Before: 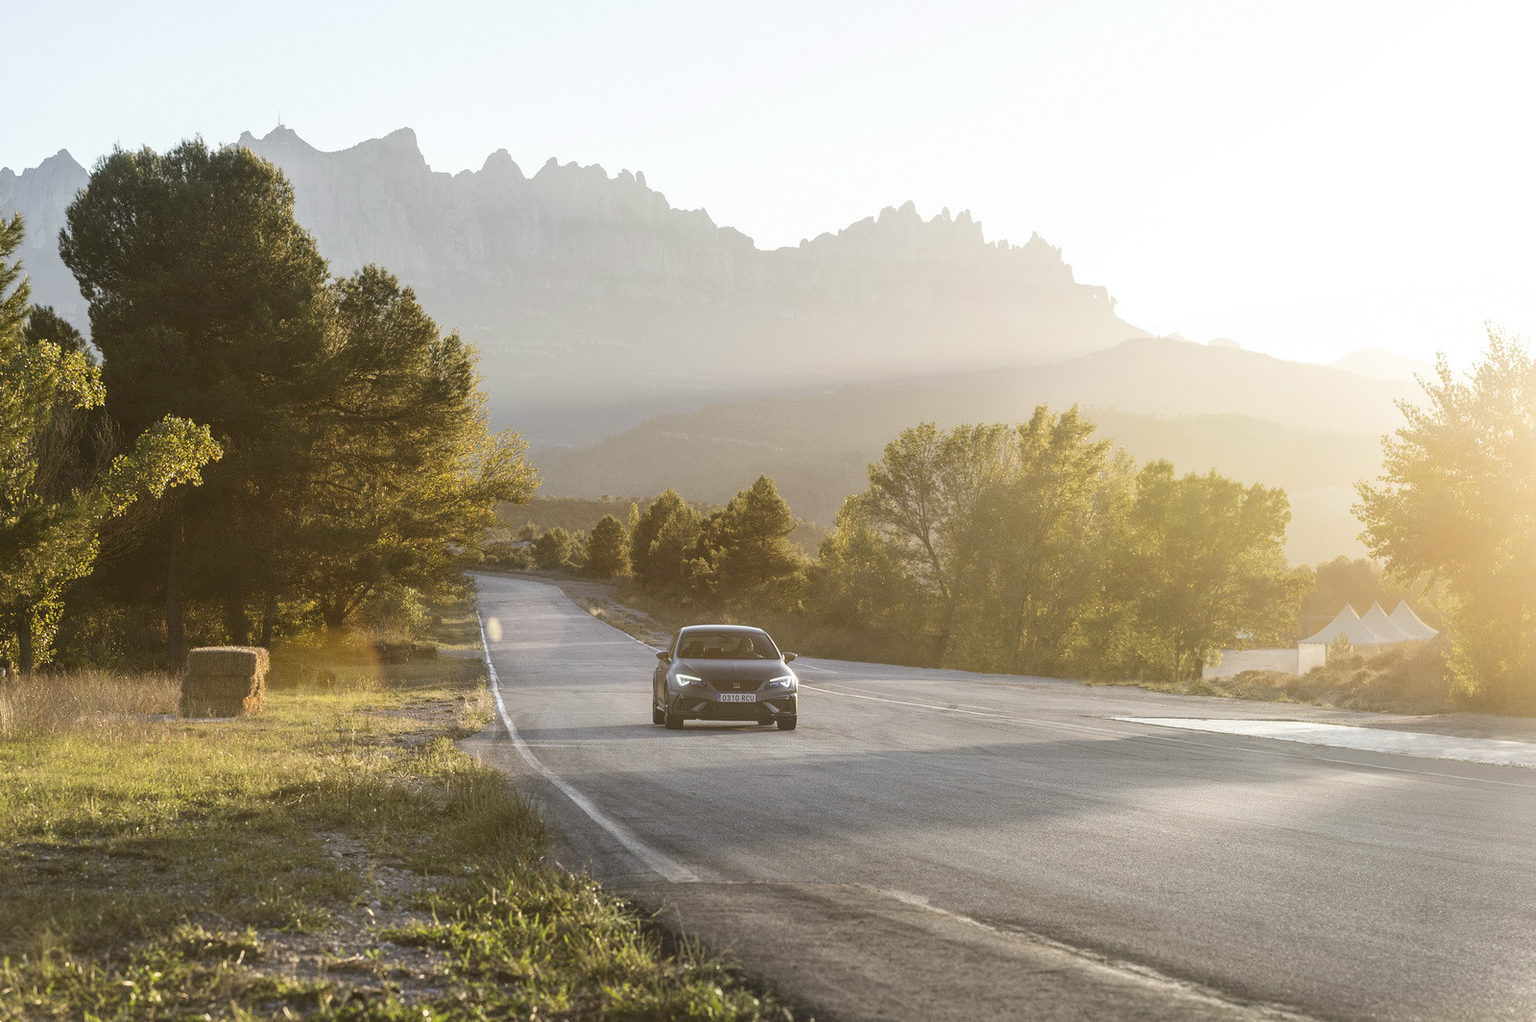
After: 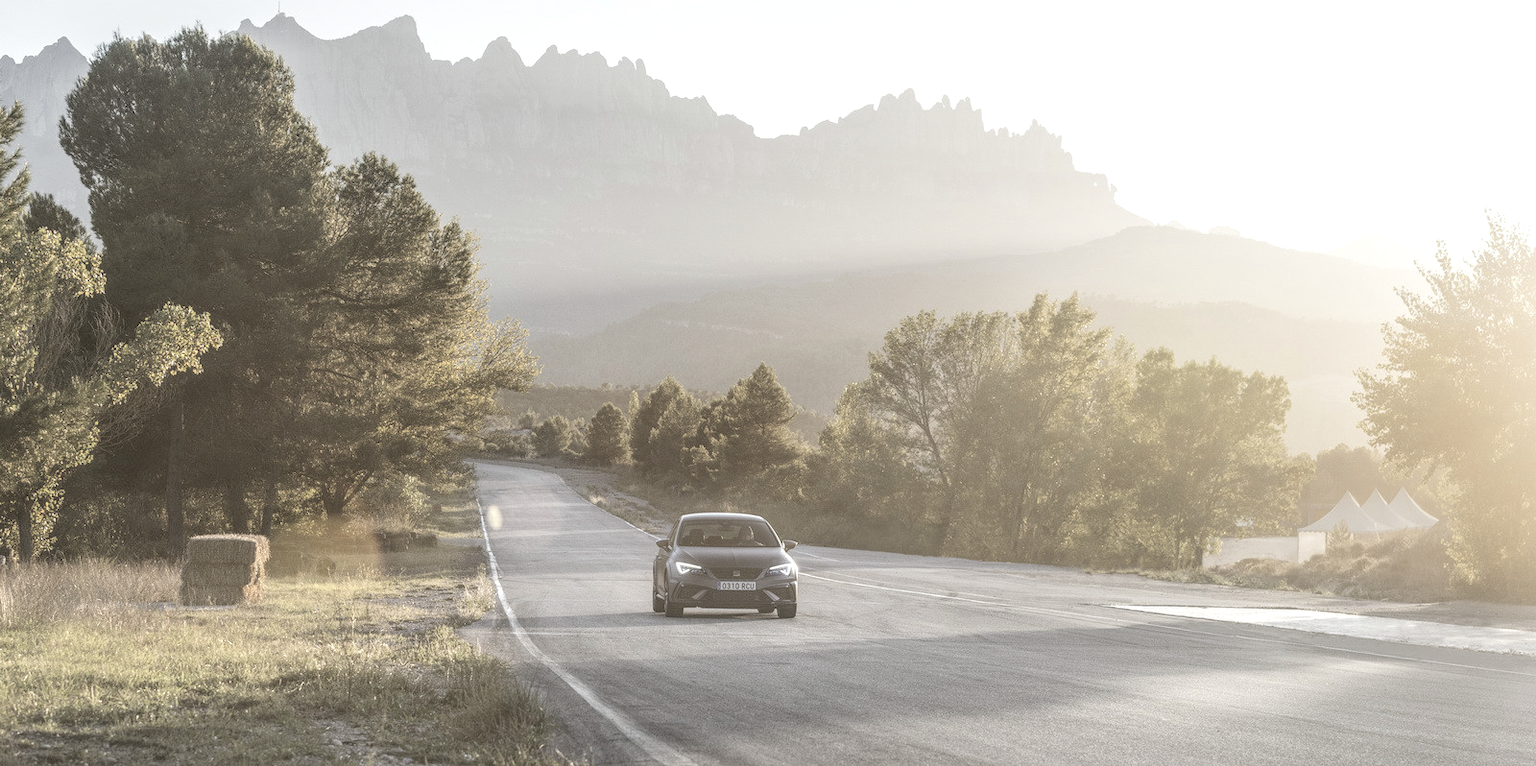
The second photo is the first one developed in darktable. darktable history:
crop: top 11.035%, bottom 13.964%
contrast brightness saturation: brightness 0.19, saturation -0.482
local contrast: highlights 2%, shadows 6%, detail 133%
